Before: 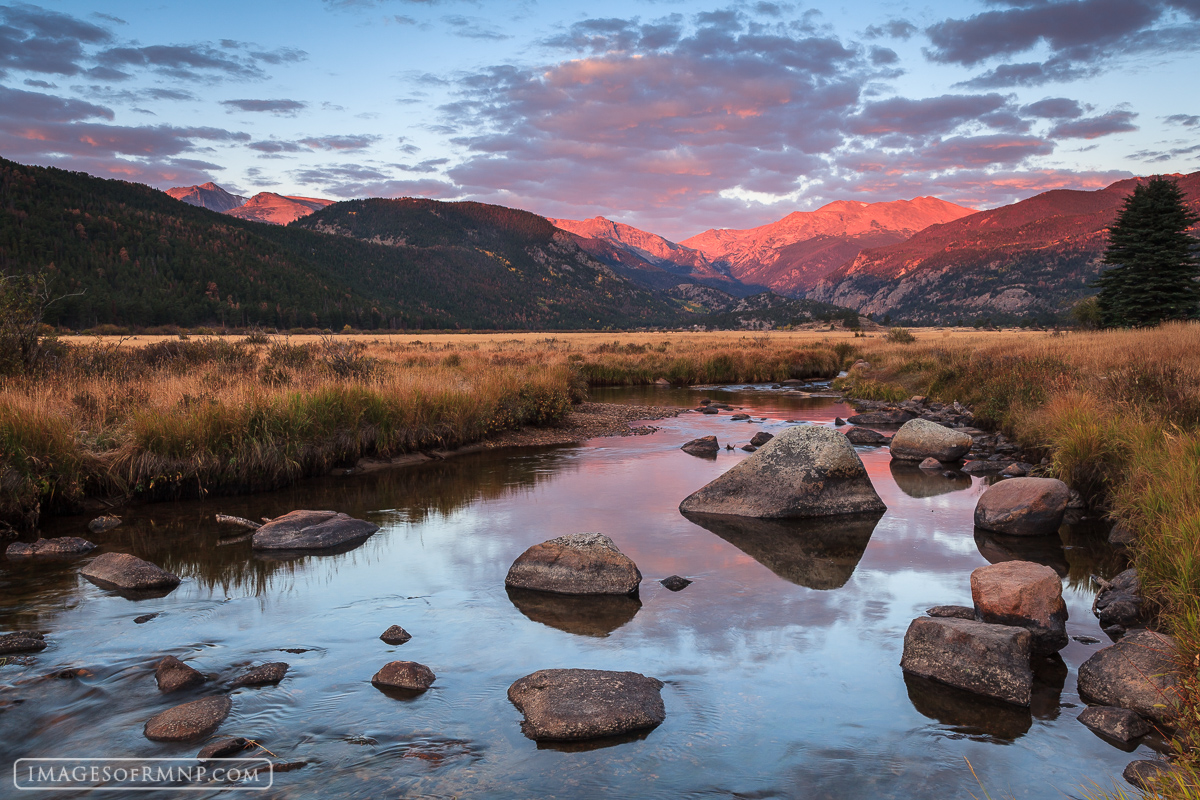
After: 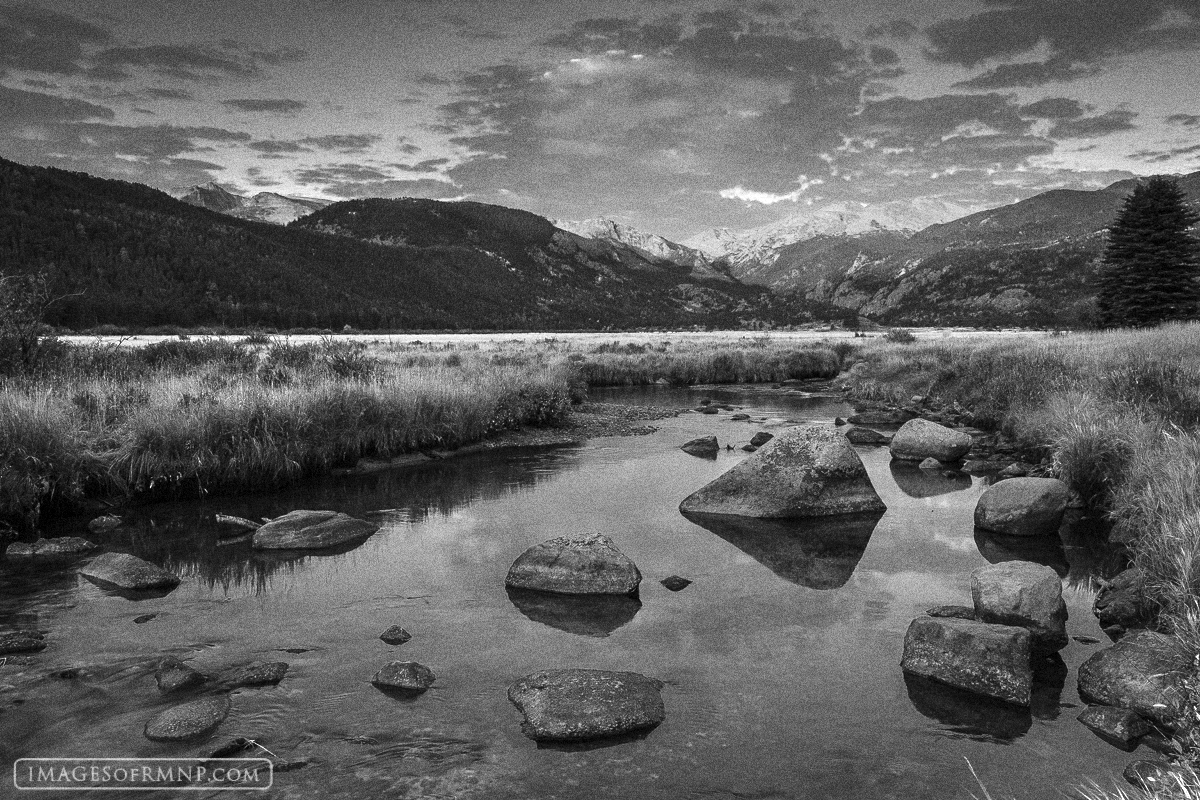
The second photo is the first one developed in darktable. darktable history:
color zones: curves: ch0 [(0, 0.554) (0.146, 0.662) (0.293, 0.86) (0.503, 0.774) (0.637, 0.106) (0.74, 0.072) (0.866, 0.488) (0.998, 0.569)]; ch1 [(0, 0) (0.143, 0) (0.286, 0) (0.429, 0) (0.571, 0) (0.714, 0) (0.857, 0)]
grain: coarseness 14.49 ISO, strength 48.04%, mid-tones bias 35%
